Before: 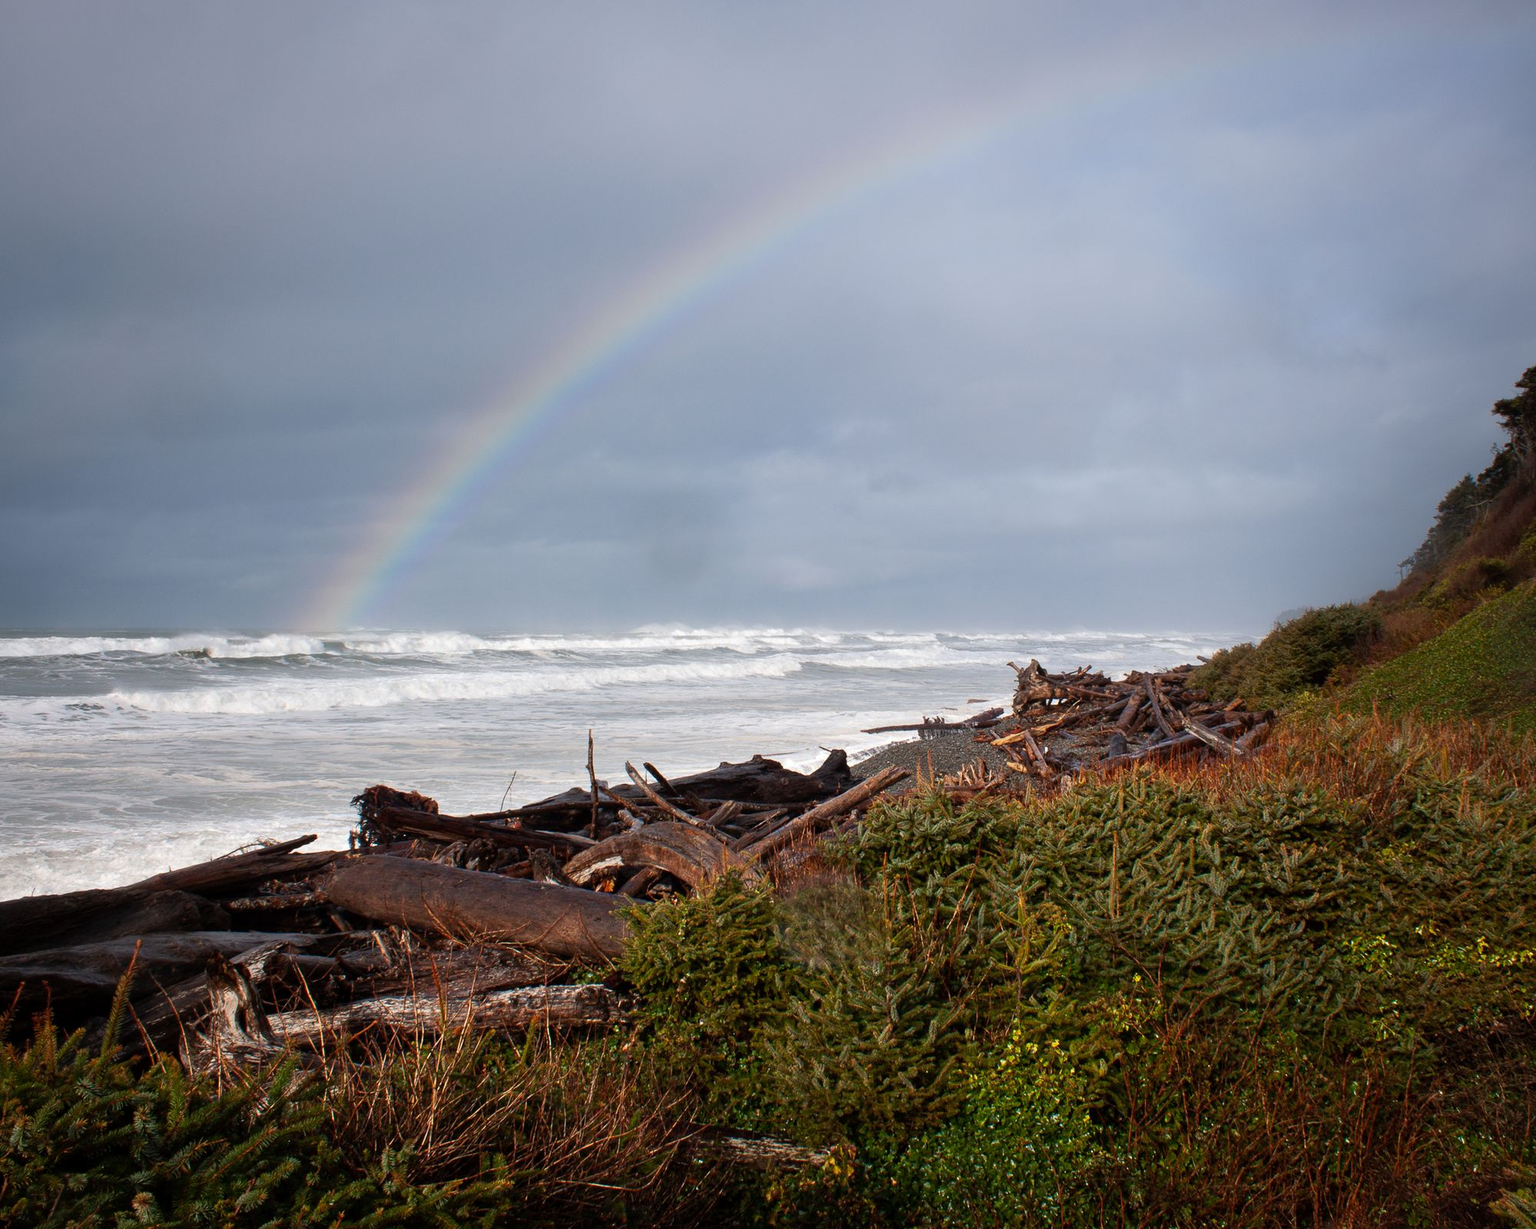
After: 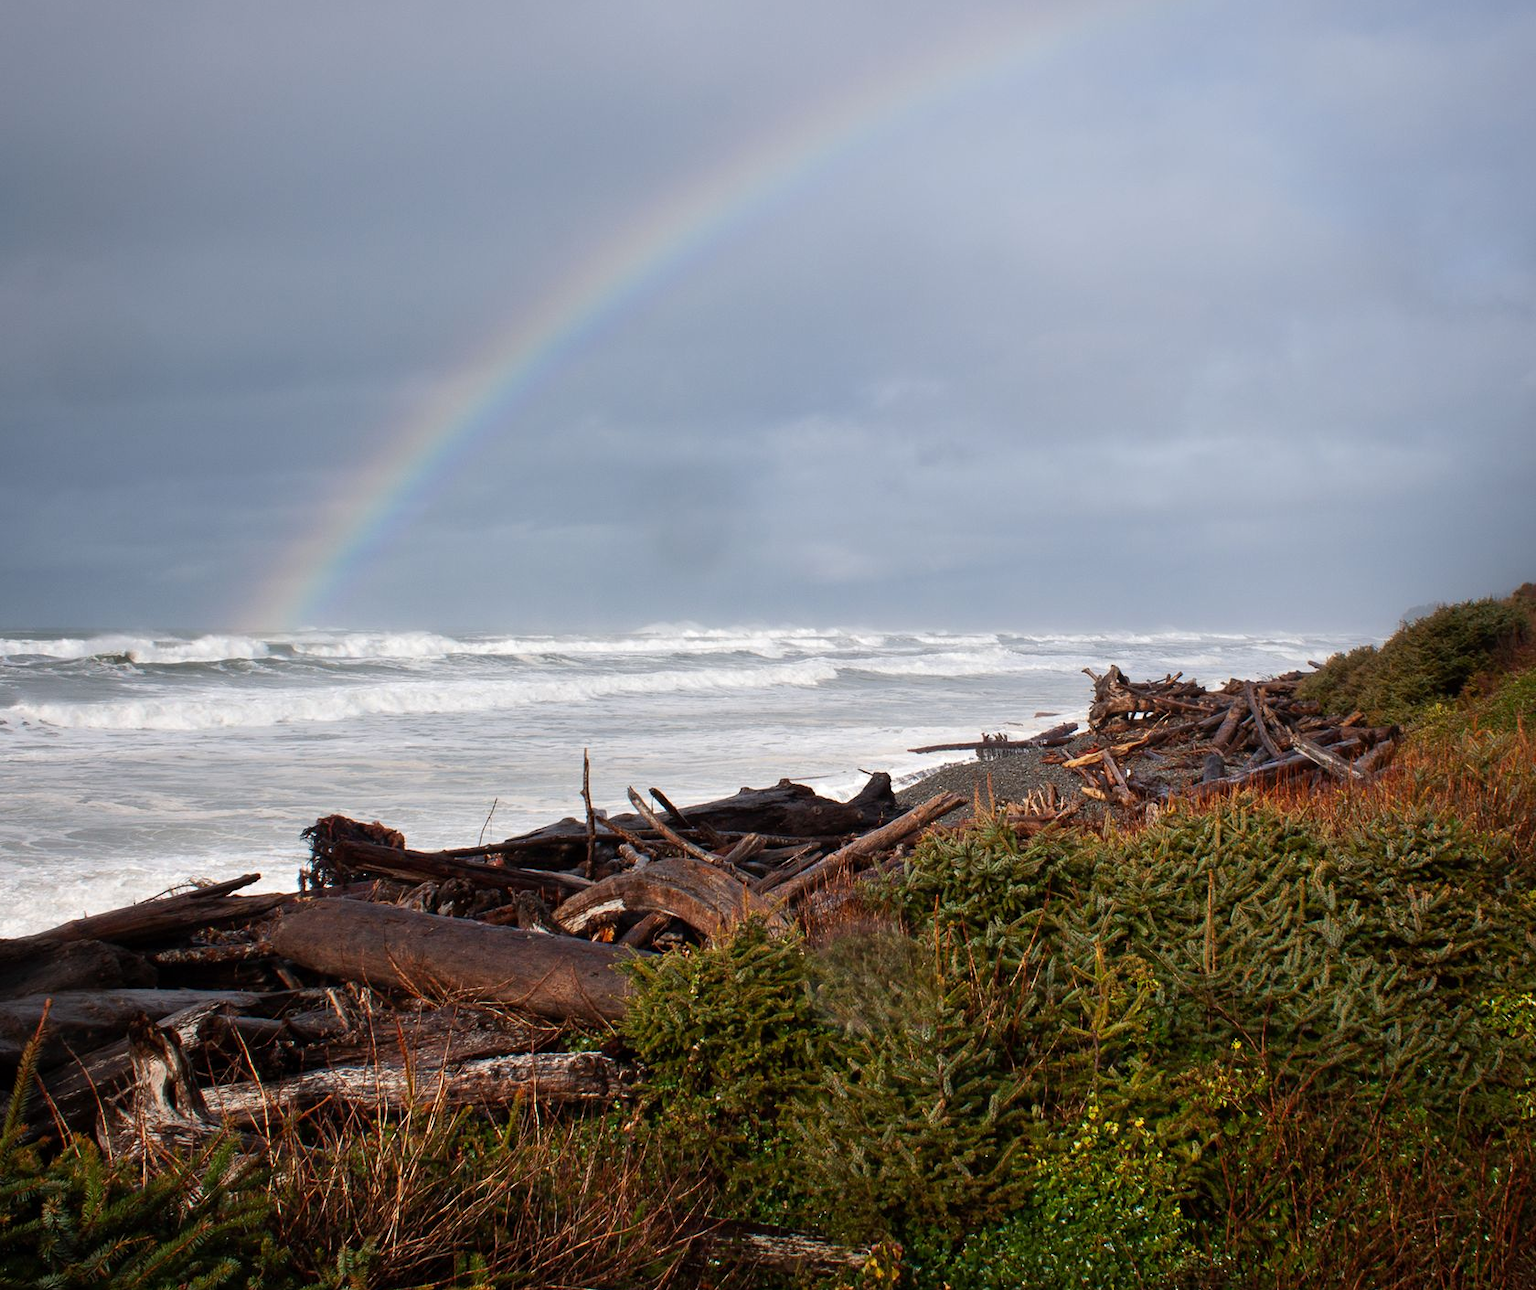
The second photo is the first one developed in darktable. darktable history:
tone equalizer: on, module defaults
crop: left 6.446%, top 8.188%, right 9.538%, bottom 3.548%
